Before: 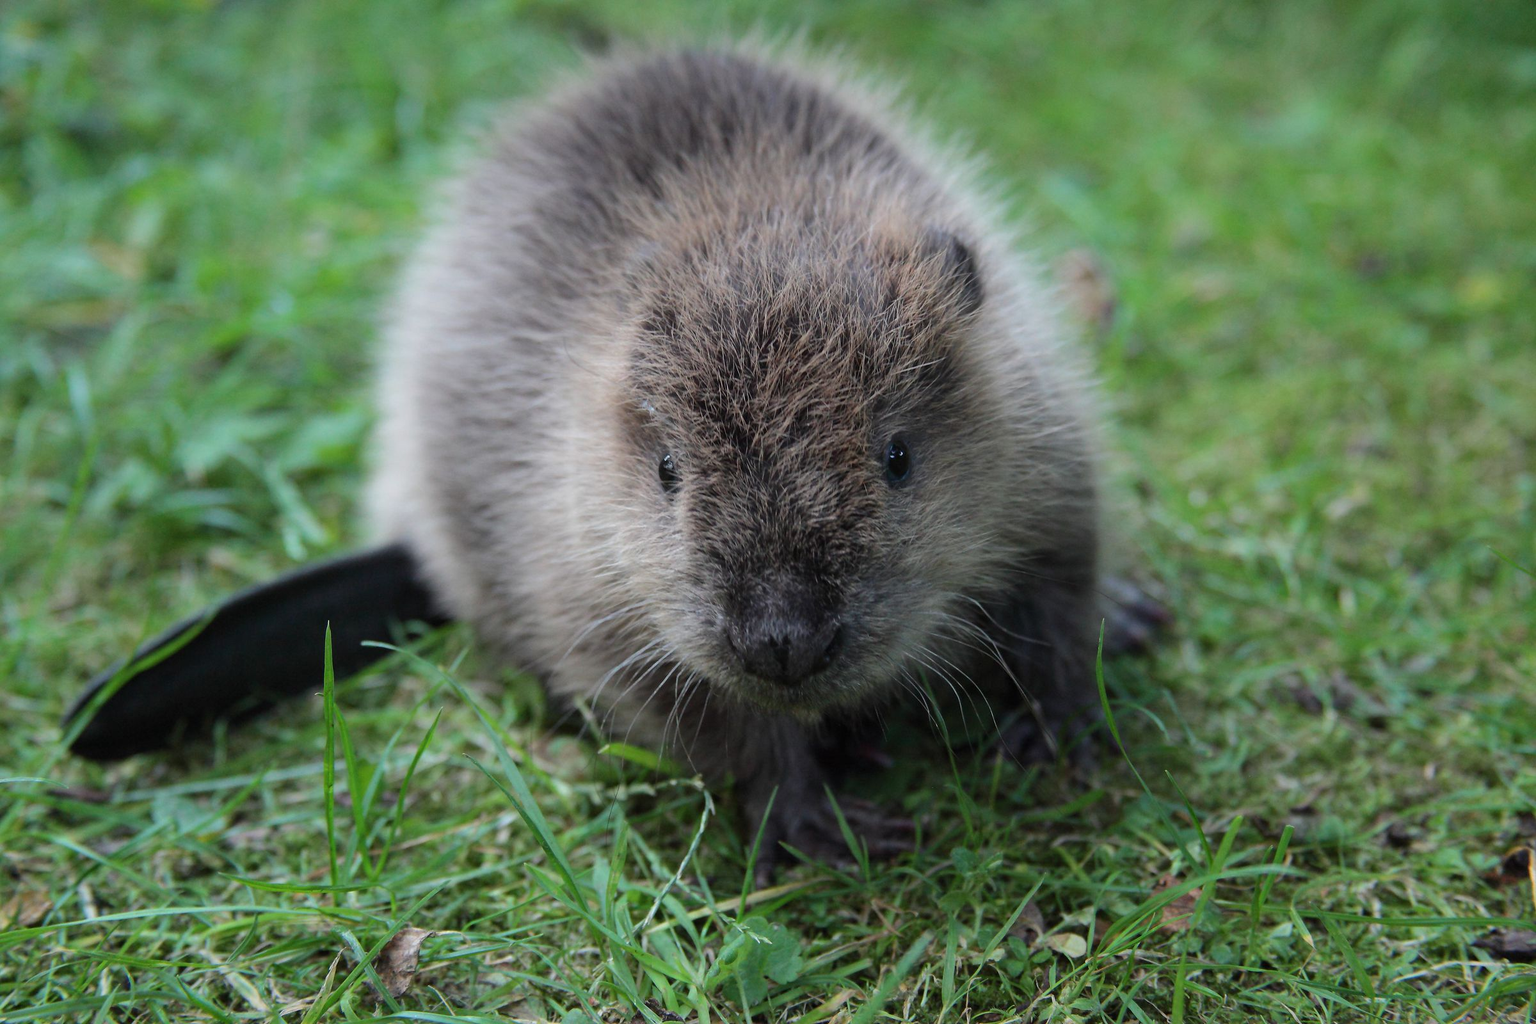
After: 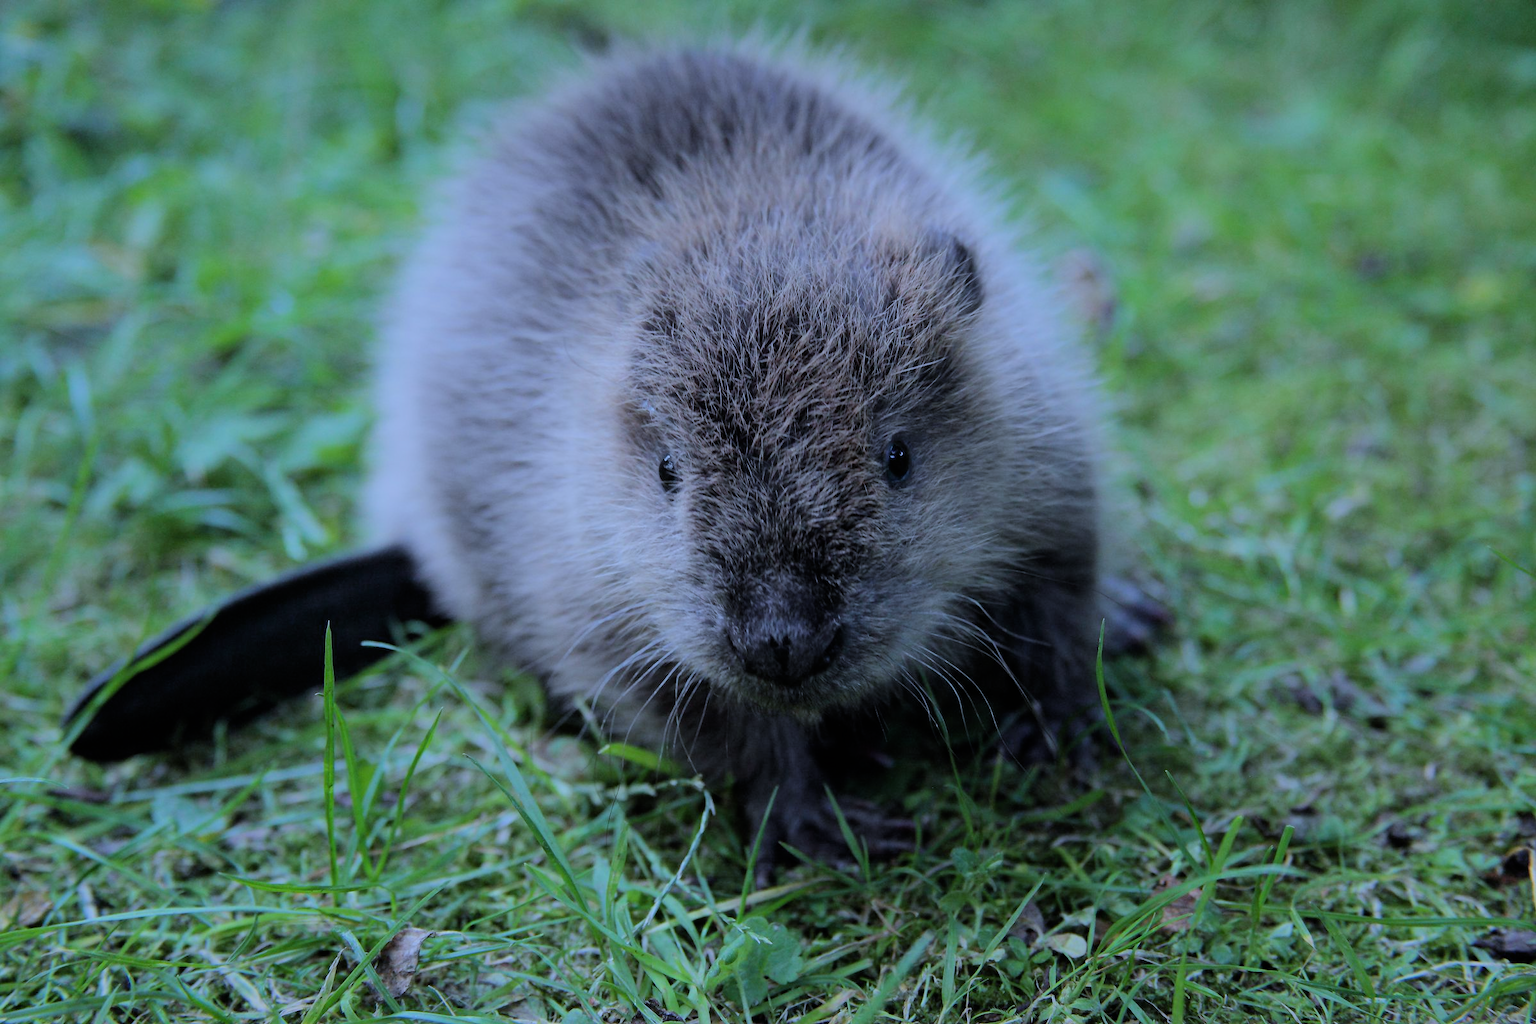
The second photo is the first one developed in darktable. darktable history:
filmic rgb: black relative exposure -7.65 EV, white relative exposure 4.56 EV, hardness 3.61, color science v6 (2022)
white balance: red 0.871, blue 1.249
